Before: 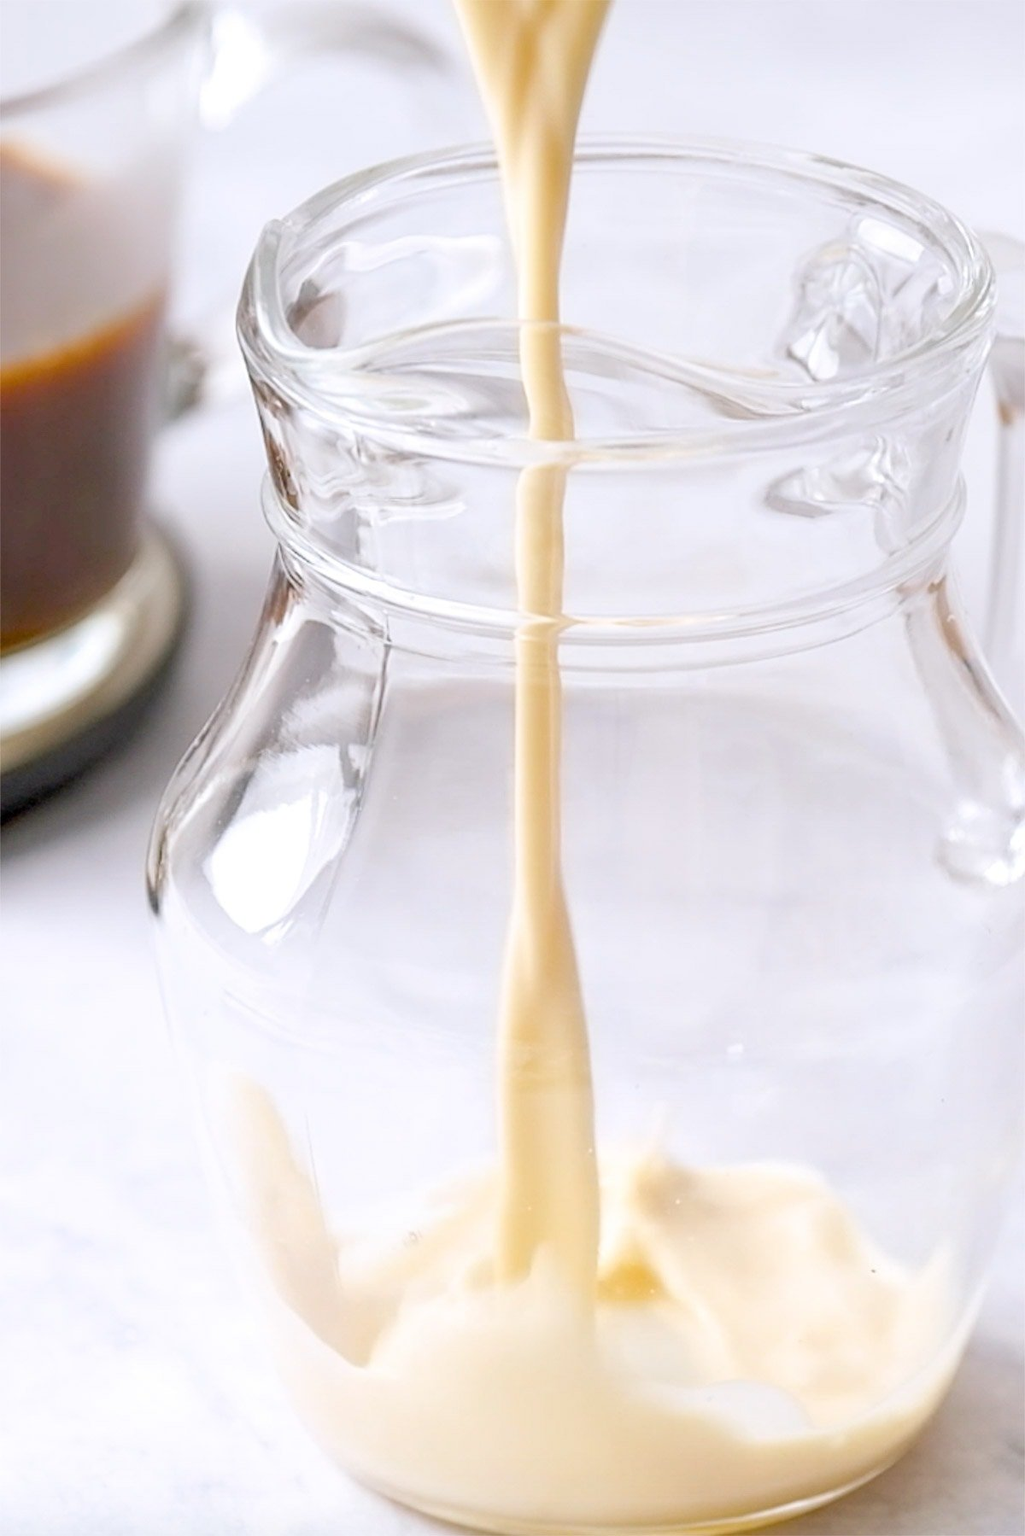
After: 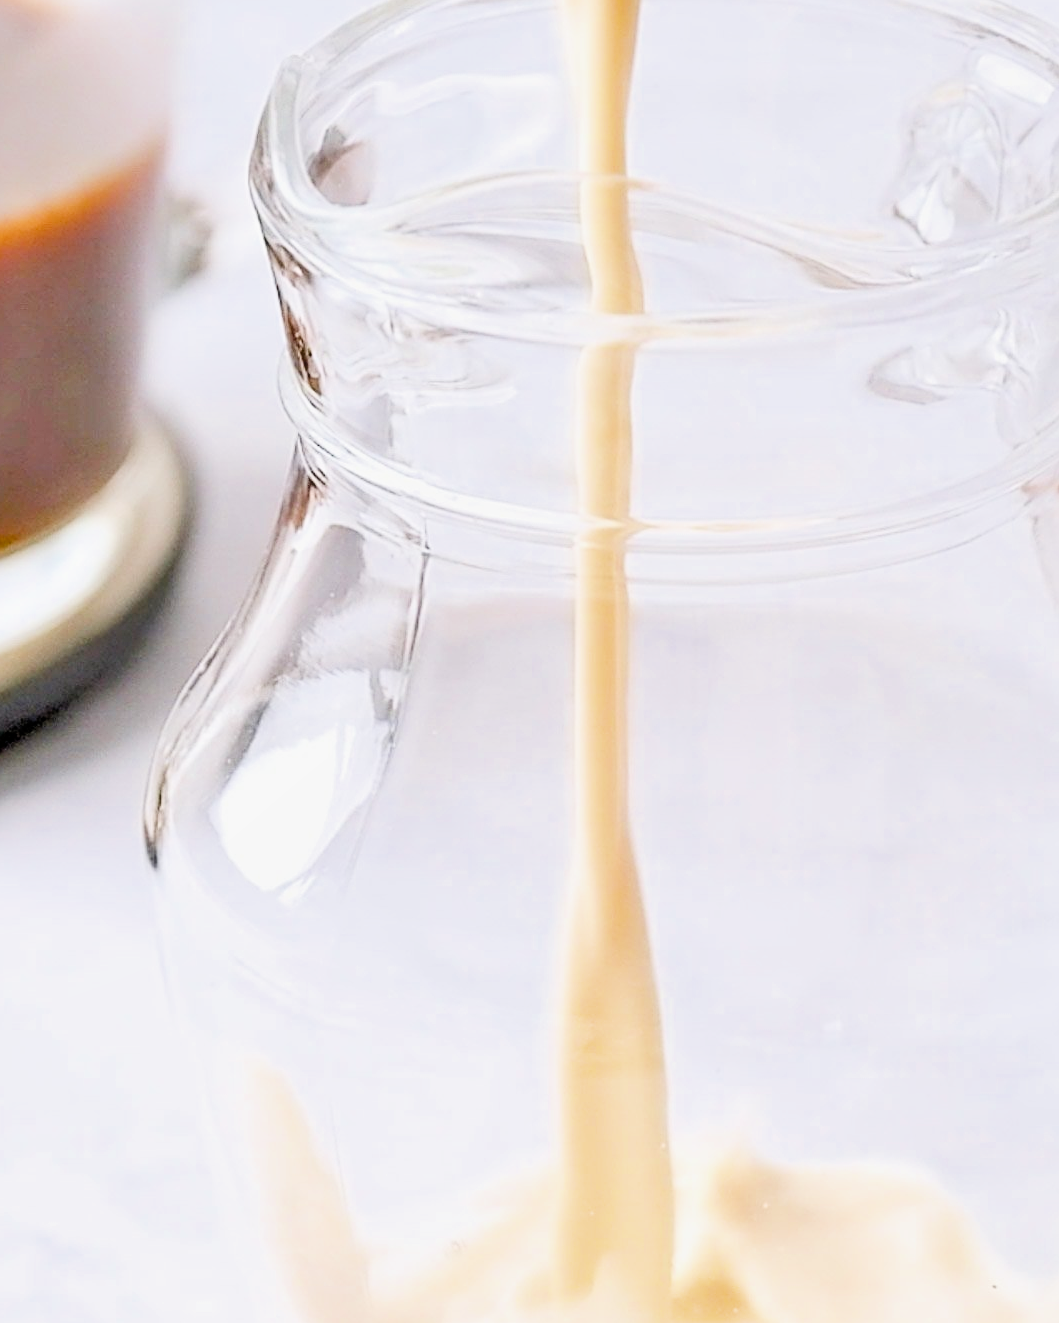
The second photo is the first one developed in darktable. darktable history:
filmic rgb: black relative exposure -4.62 EV, white relative exposure 4.79 EV, threshold 3.01 EV, hardness 2.34, latitude 36.78%, contrast 1.043, highlights saturation mix 0.837%, shadows ↔ highlights balance 1.3%, enable highlight reconstruction true
sharpen: on, module defaults
exposure: black level correction 0.001, exposure 1.645 EV, compensate highlight preservation false
crop and rotate: left 2.37%, top 11.26%, right 9.364%, bottom 15.186%
shadows and highlights: shadows 22.42, highlights -49.2, soften with gaussian
